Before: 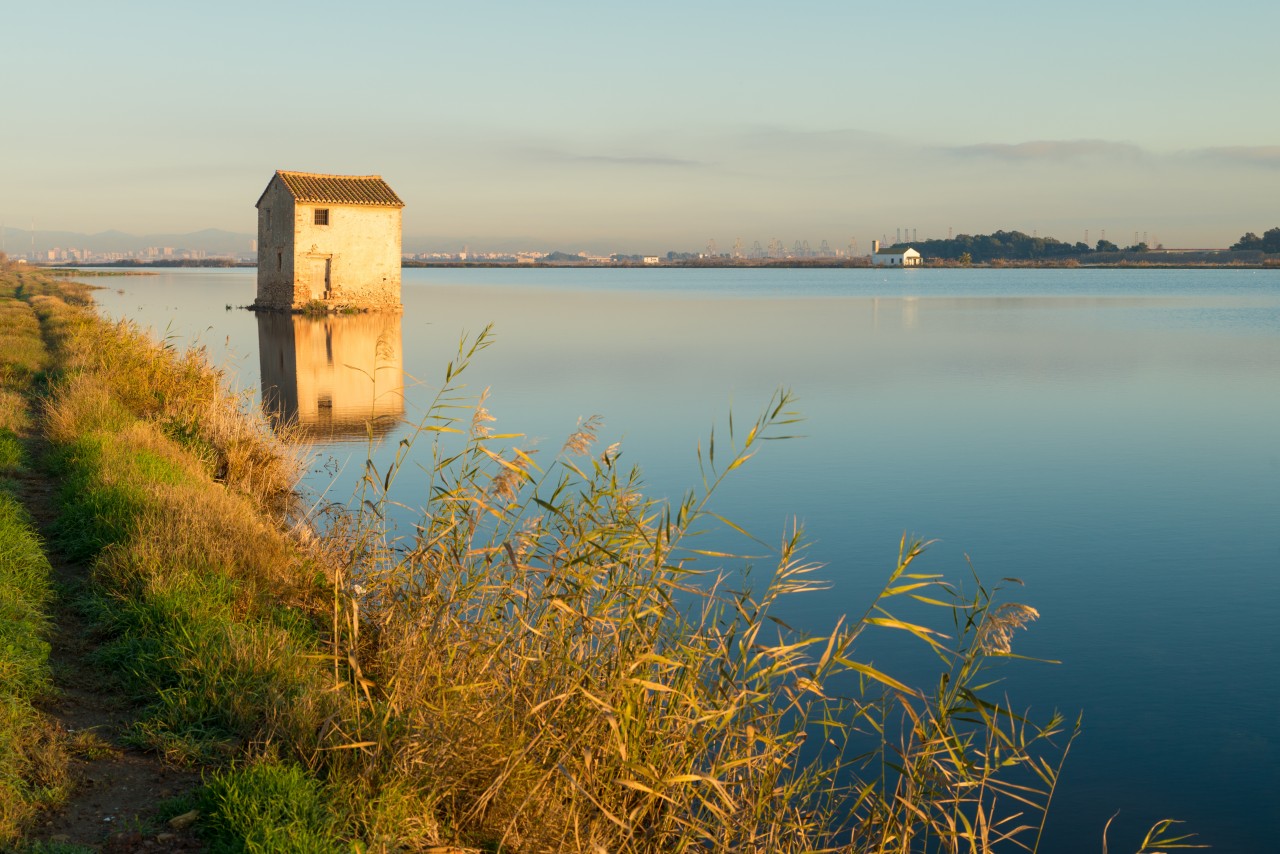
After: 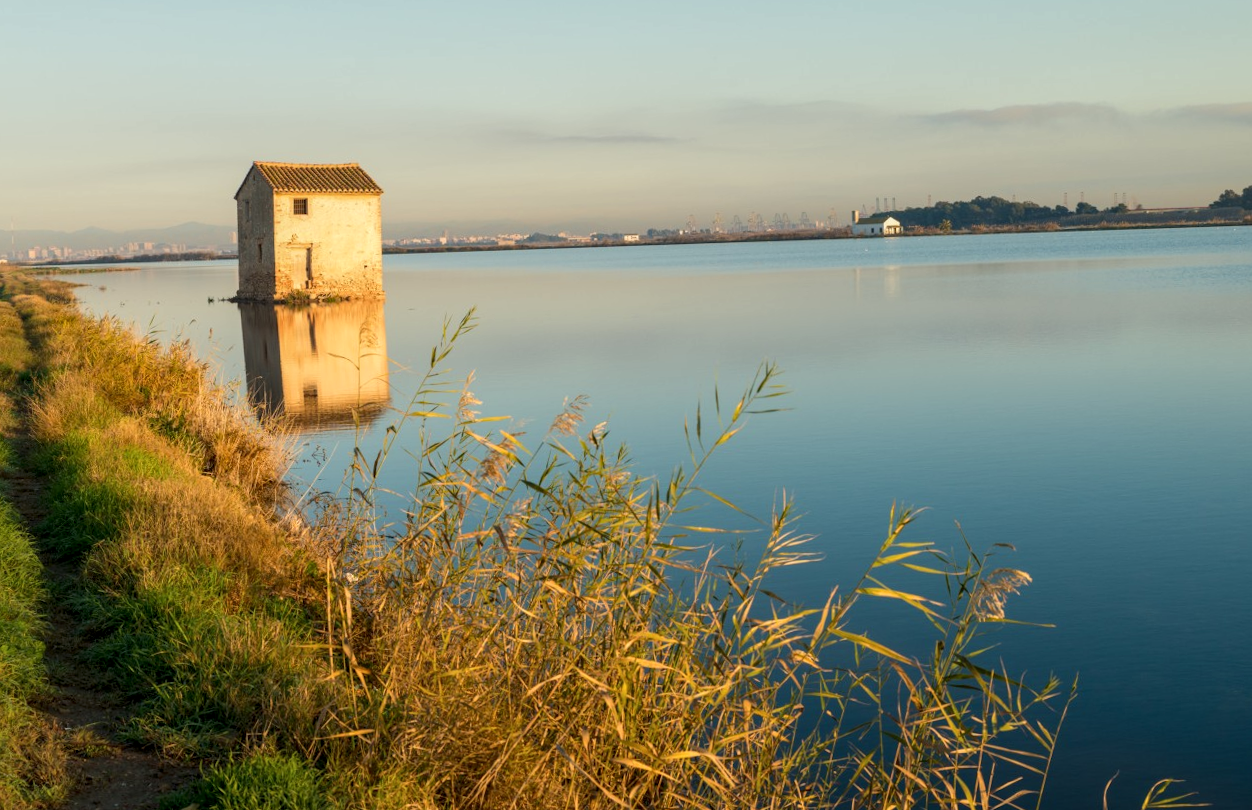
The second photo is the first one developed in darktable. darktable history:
local contrast: on, module defaults
rotate and perspective: rotation -2°, crop left 0.022, crop right 0.978, crop top 0.049, crop bottom 0.951
